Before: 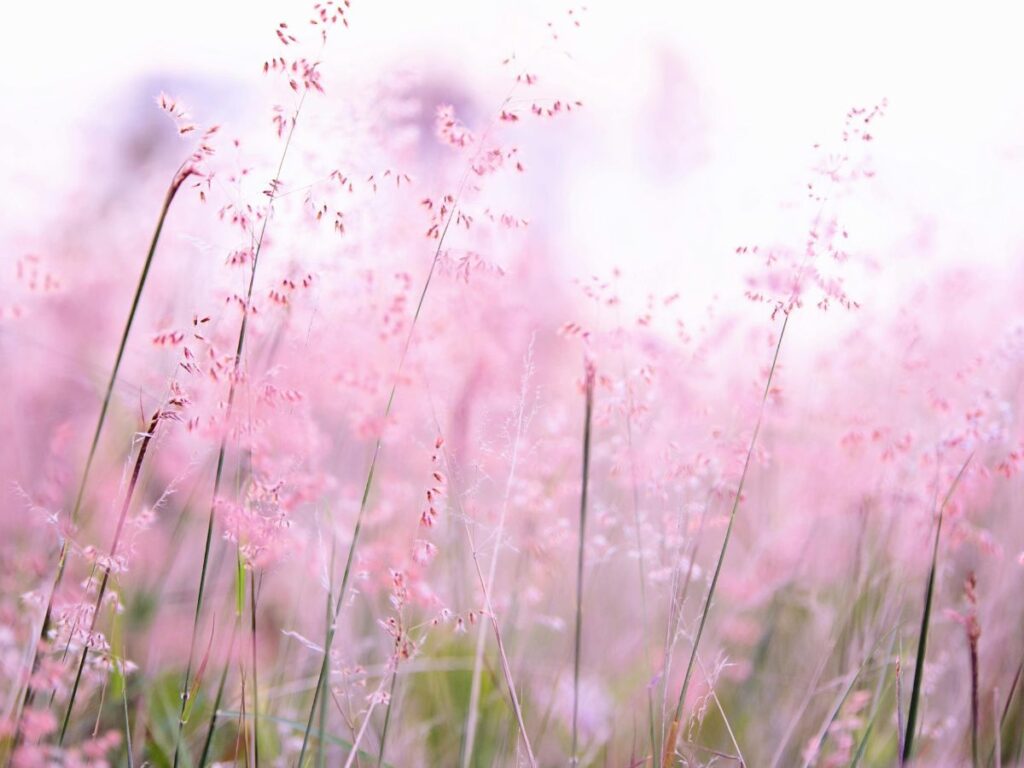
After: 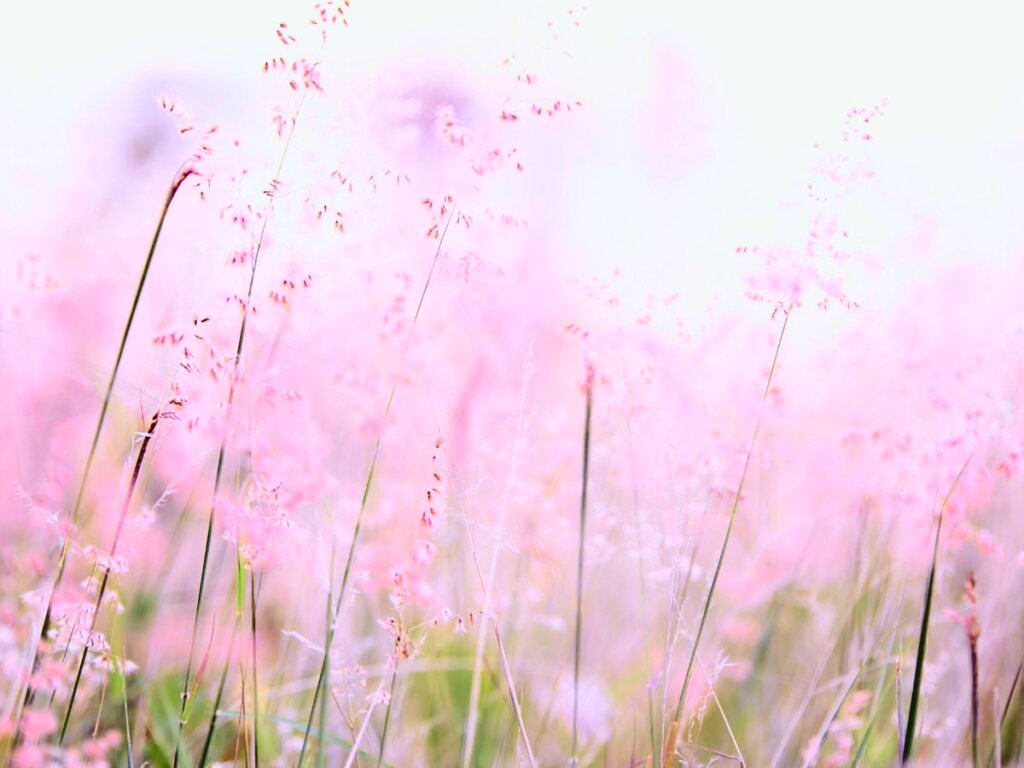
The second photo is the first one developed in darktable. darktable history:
tone curve: curves: ch0 [(0, 0) (0.114, 0.083) (0.291, 0.3) (0.447, 0.535) (0.602, 0.712) (0.772, 0.864) (0.999, 0.978)]; ch1 [(0, 0) (0.389, 0.352) (0.458, 0.433) (0.486, 0.474) (0.509, 0.505) (0.535, 0.541) (0.555, 0.557) (0.677, 0.724) (1, 1)]; ch2 [(0, 0) (0.369, 0.388) (0.449, 0.431) (0.501, 0.5) (0.528, 0.552) (0.561, 0.596) (0.697, 0.721) (1, 1)], color space Lab, independent channels, preserve colors none
